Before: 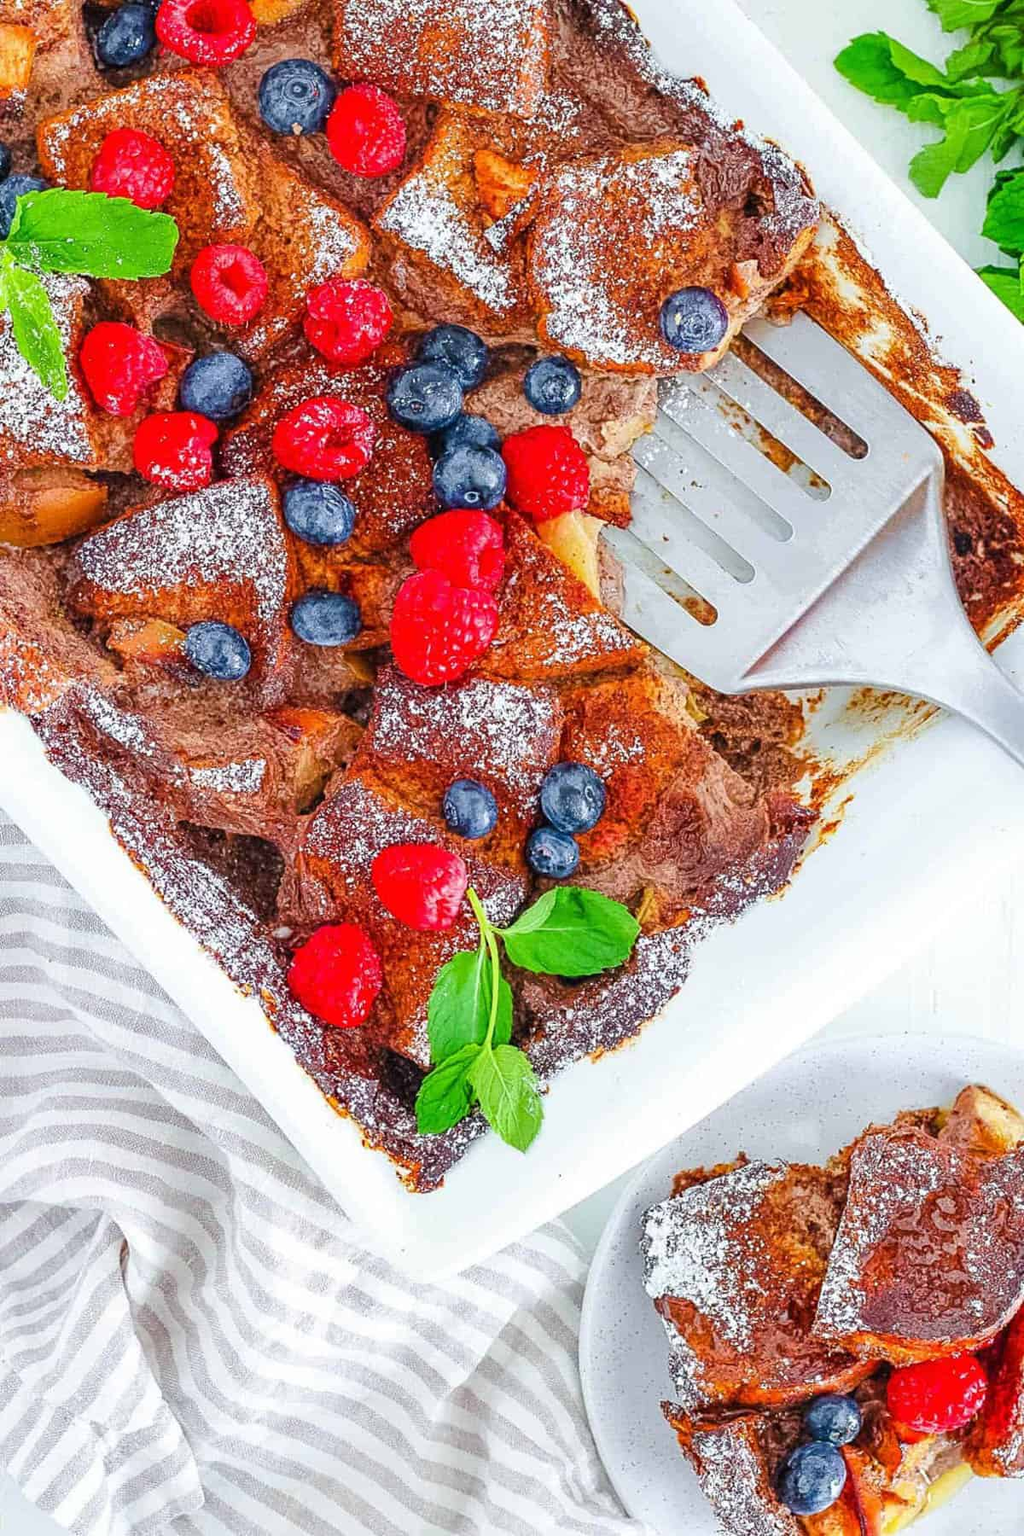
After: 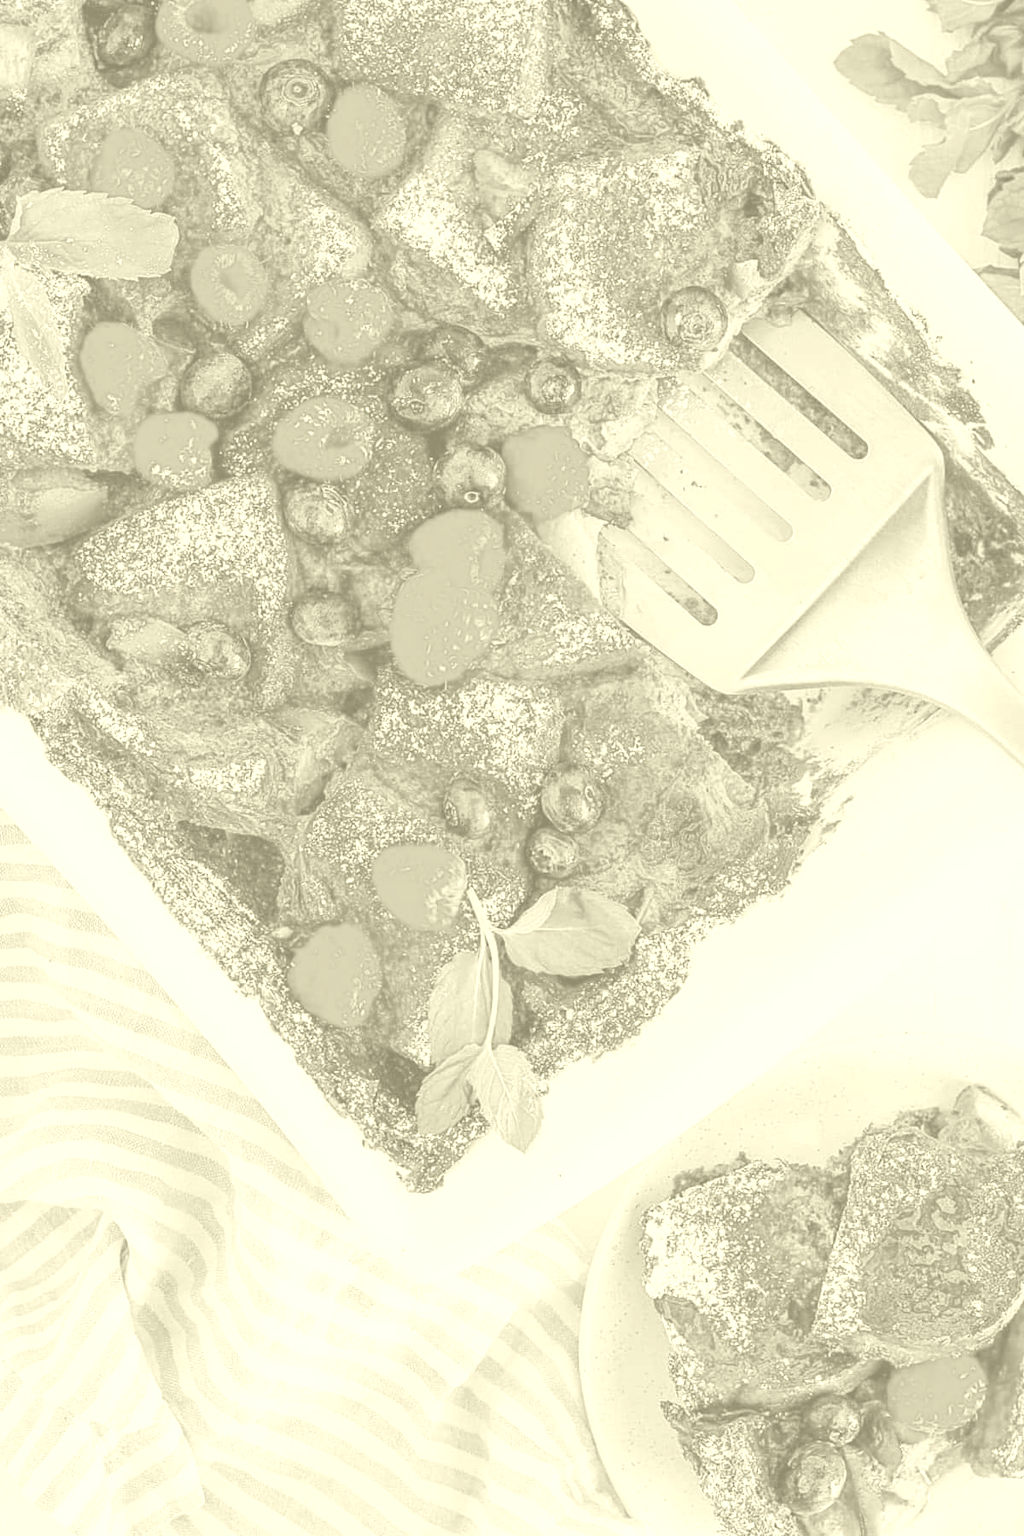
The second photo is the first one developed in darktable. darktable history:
colorize: hue 43.2°, saturation 40%, version 1
white balance: red 1.05, blue 1.072
